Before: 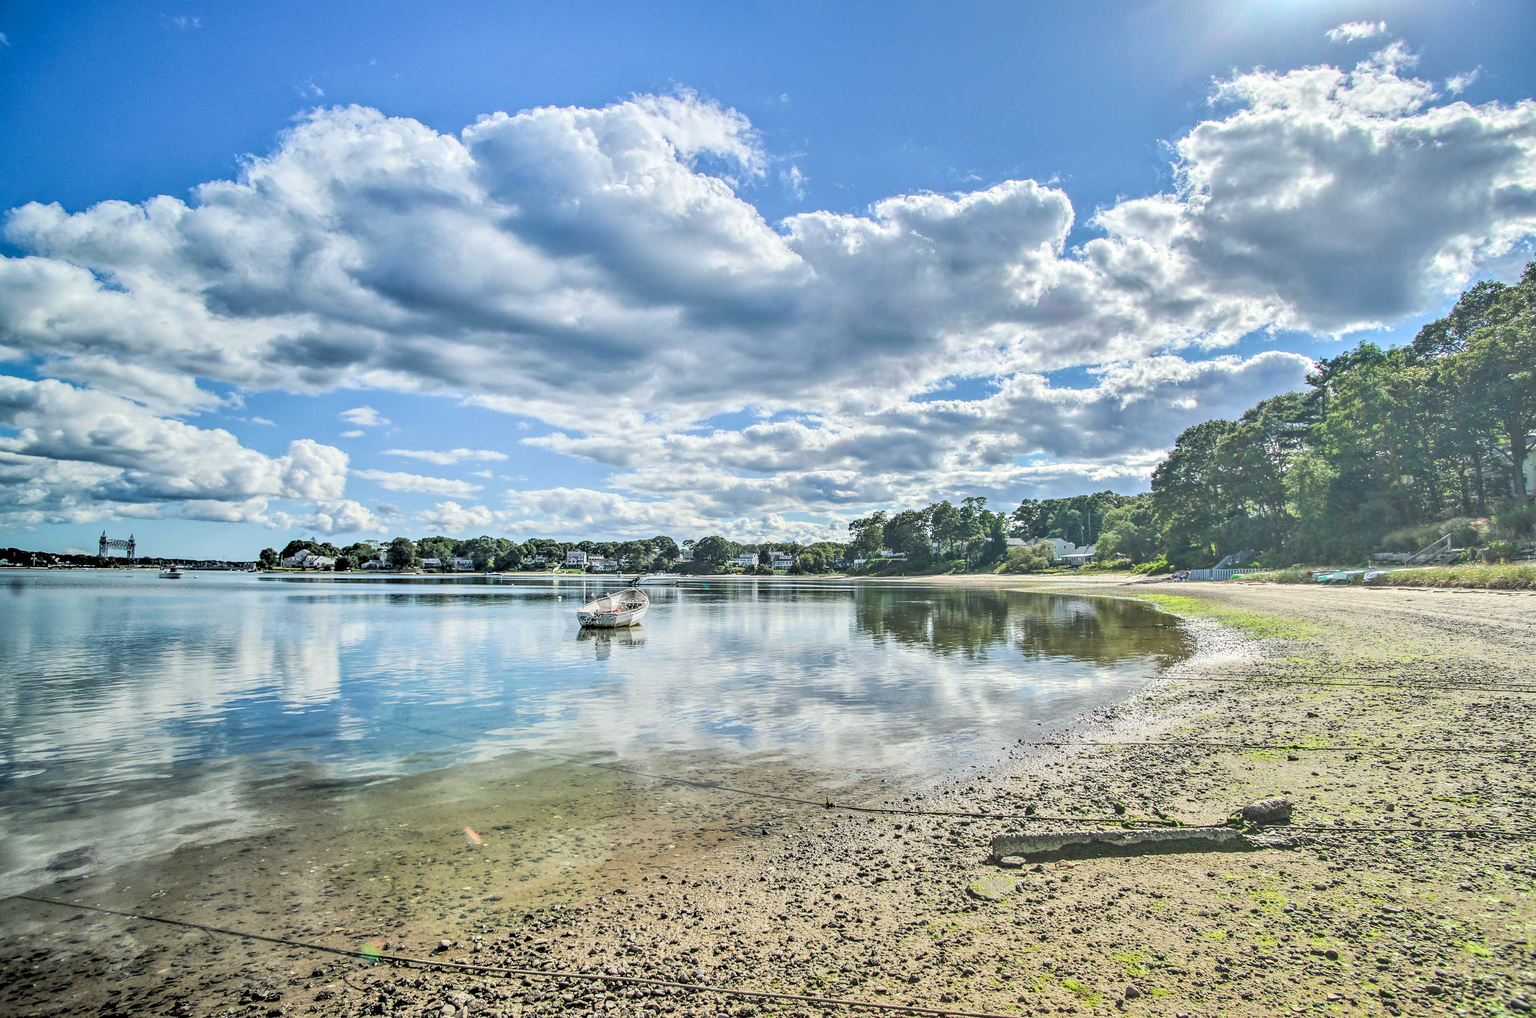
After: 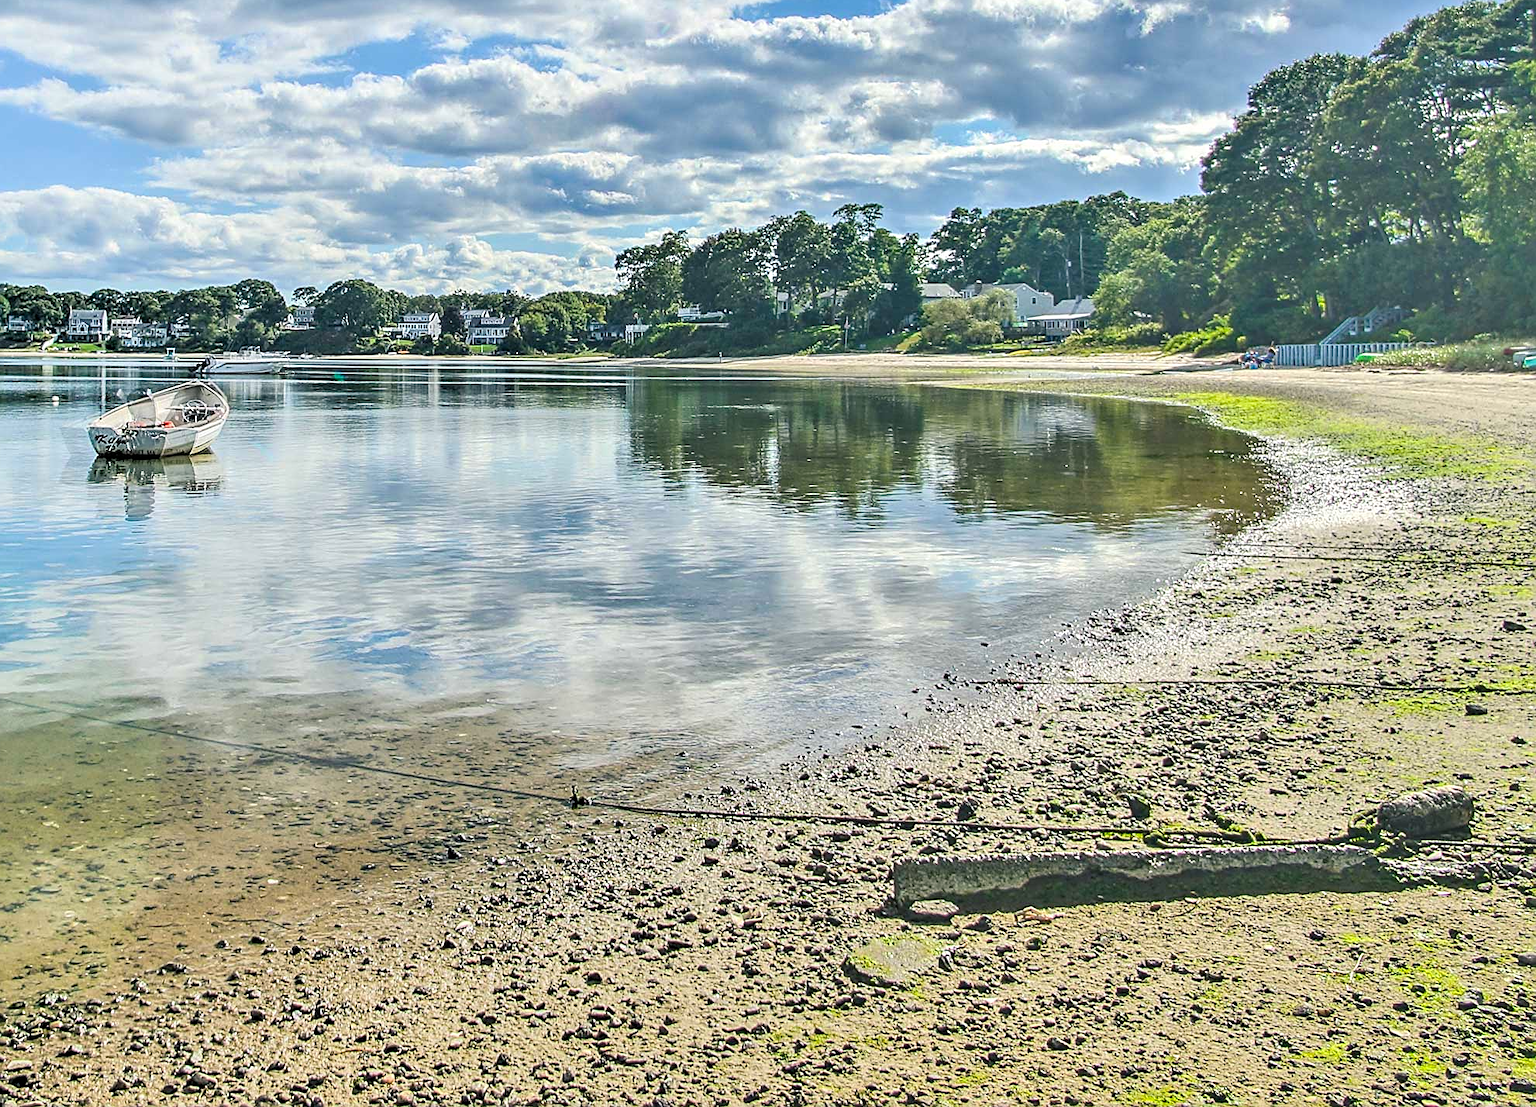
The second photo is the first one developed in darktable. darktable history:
crop: left 34.609%, top 38.495%, right 13.773%, bottom 5.373%
color balance rgb: shadows lift › chroma 2.027%, shadows lift › hue 220.32°, perceptual saturation grading › global saturation 19.654%, global vibrance 9.914%
sharpen: on, module defaults
